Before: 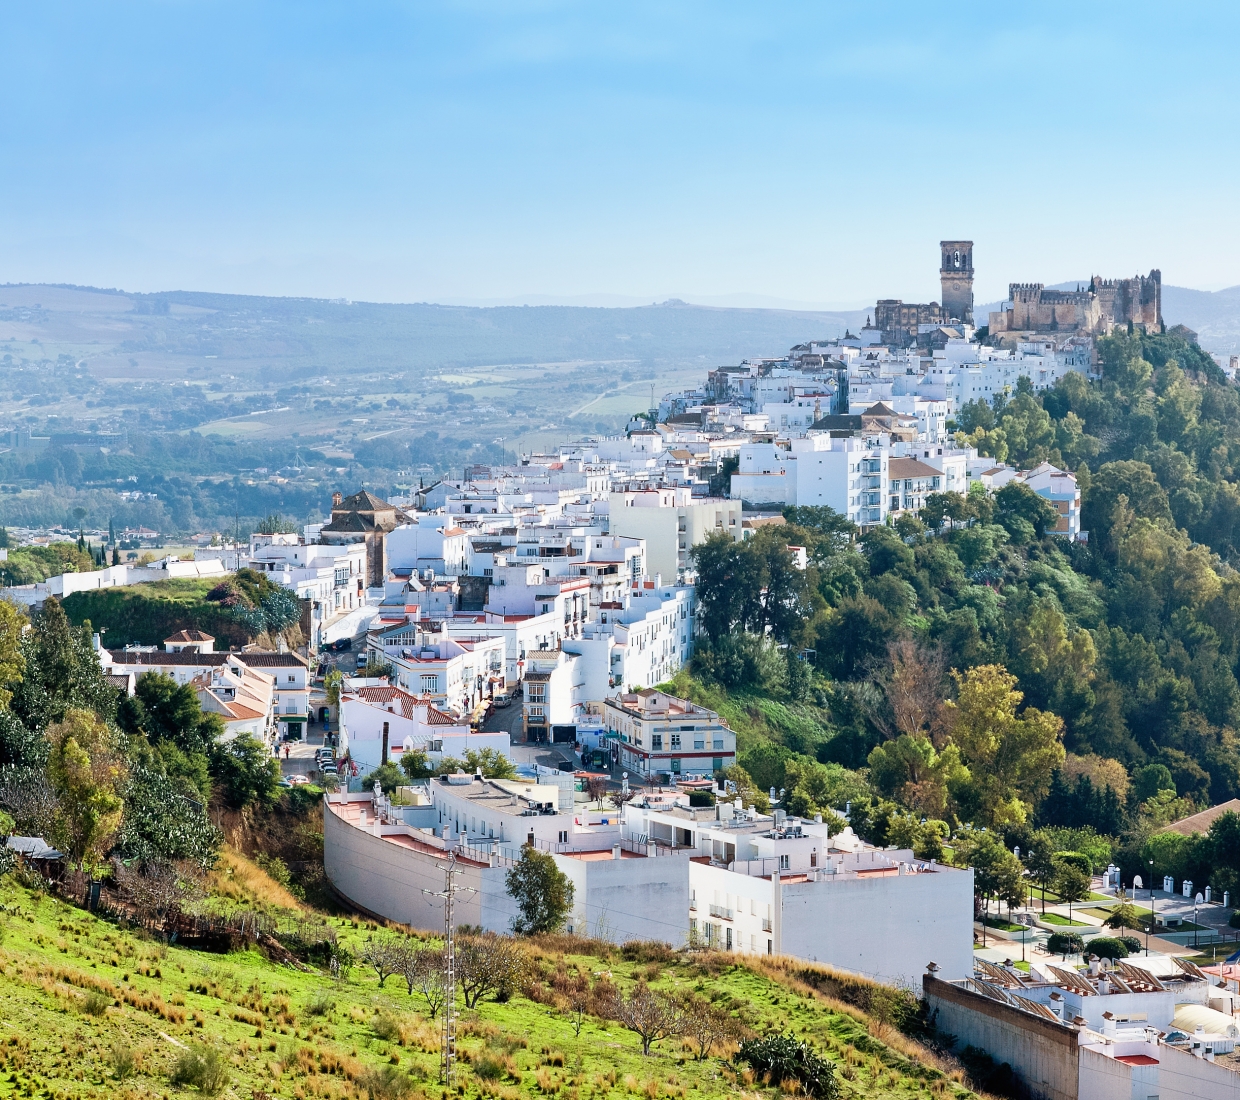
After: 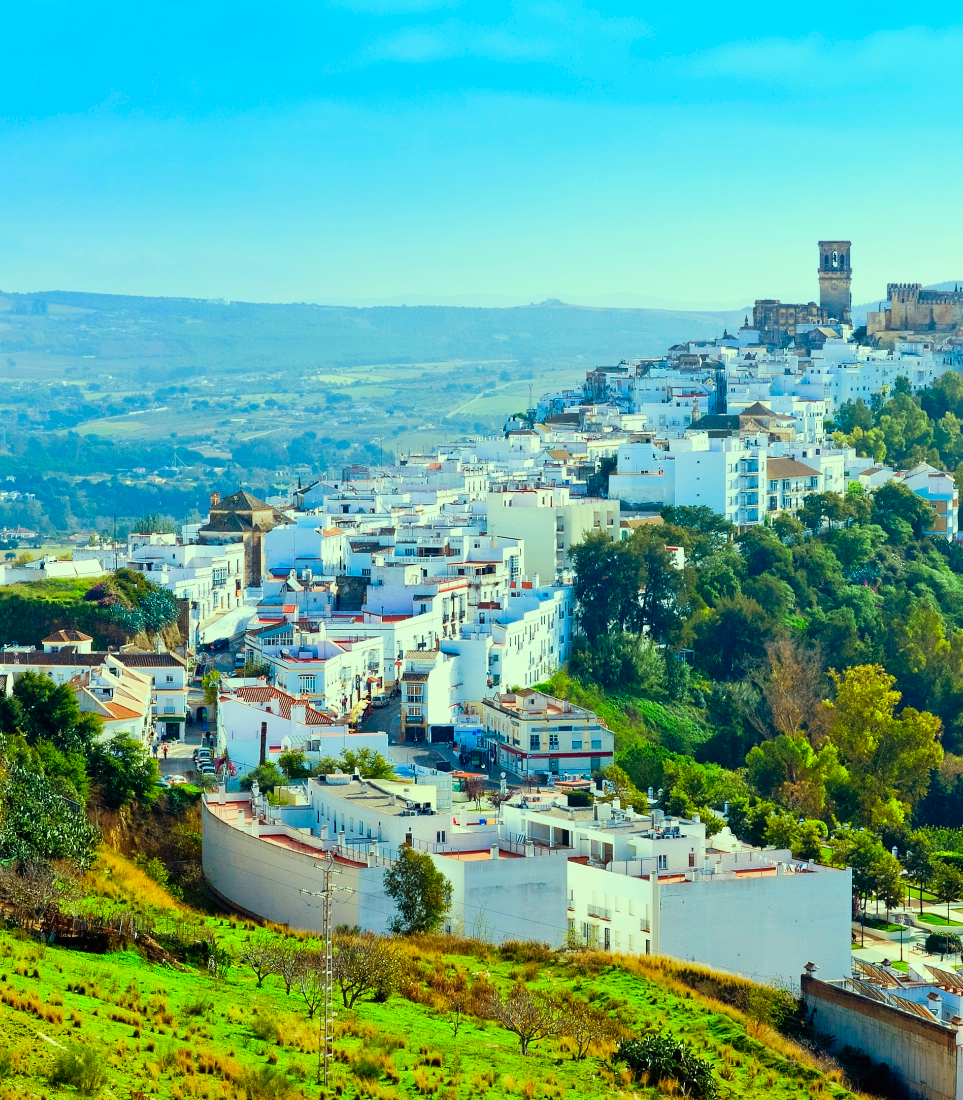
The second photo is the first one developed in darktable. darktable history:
color correction: highlights a* -11.01, highlights b* 9.89, saturation 1.71
crop: left 9.844%, right 12.441%
